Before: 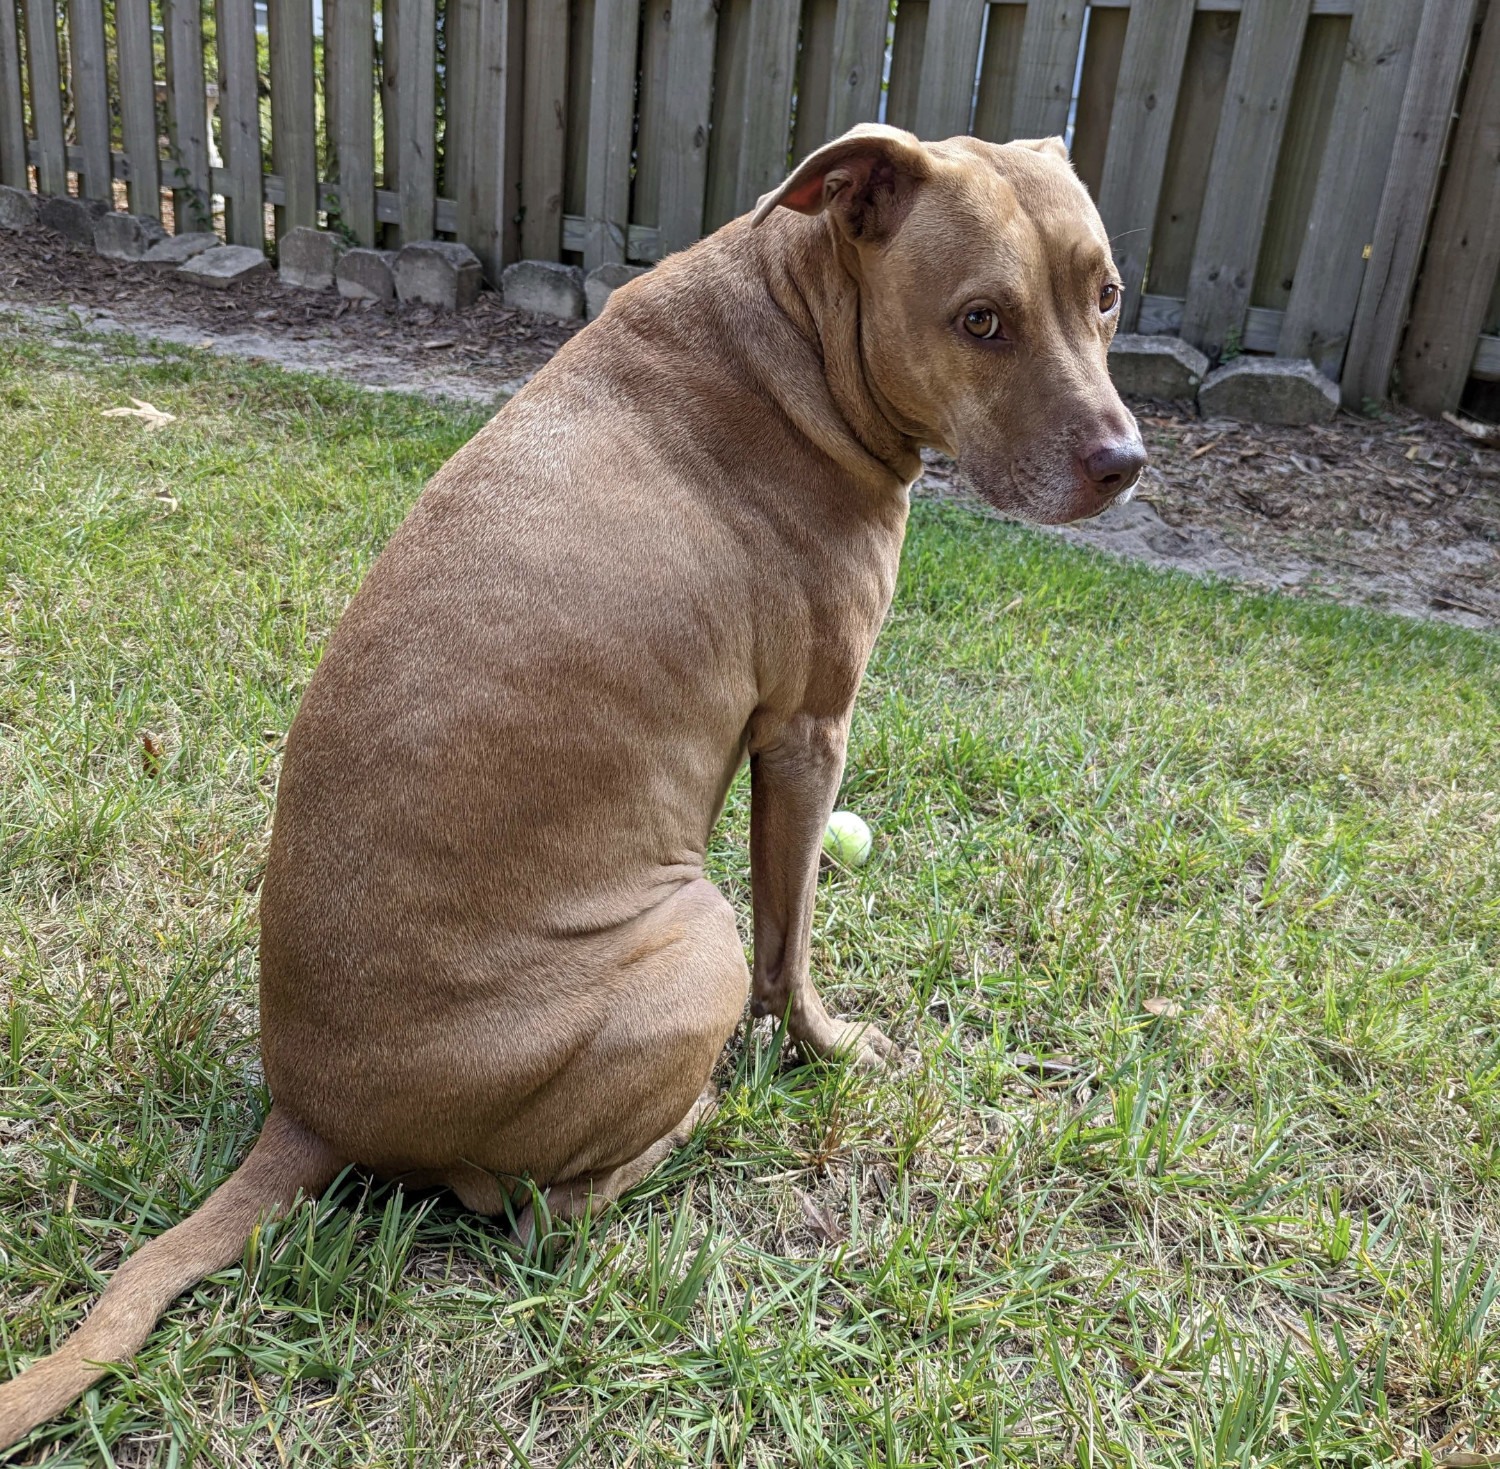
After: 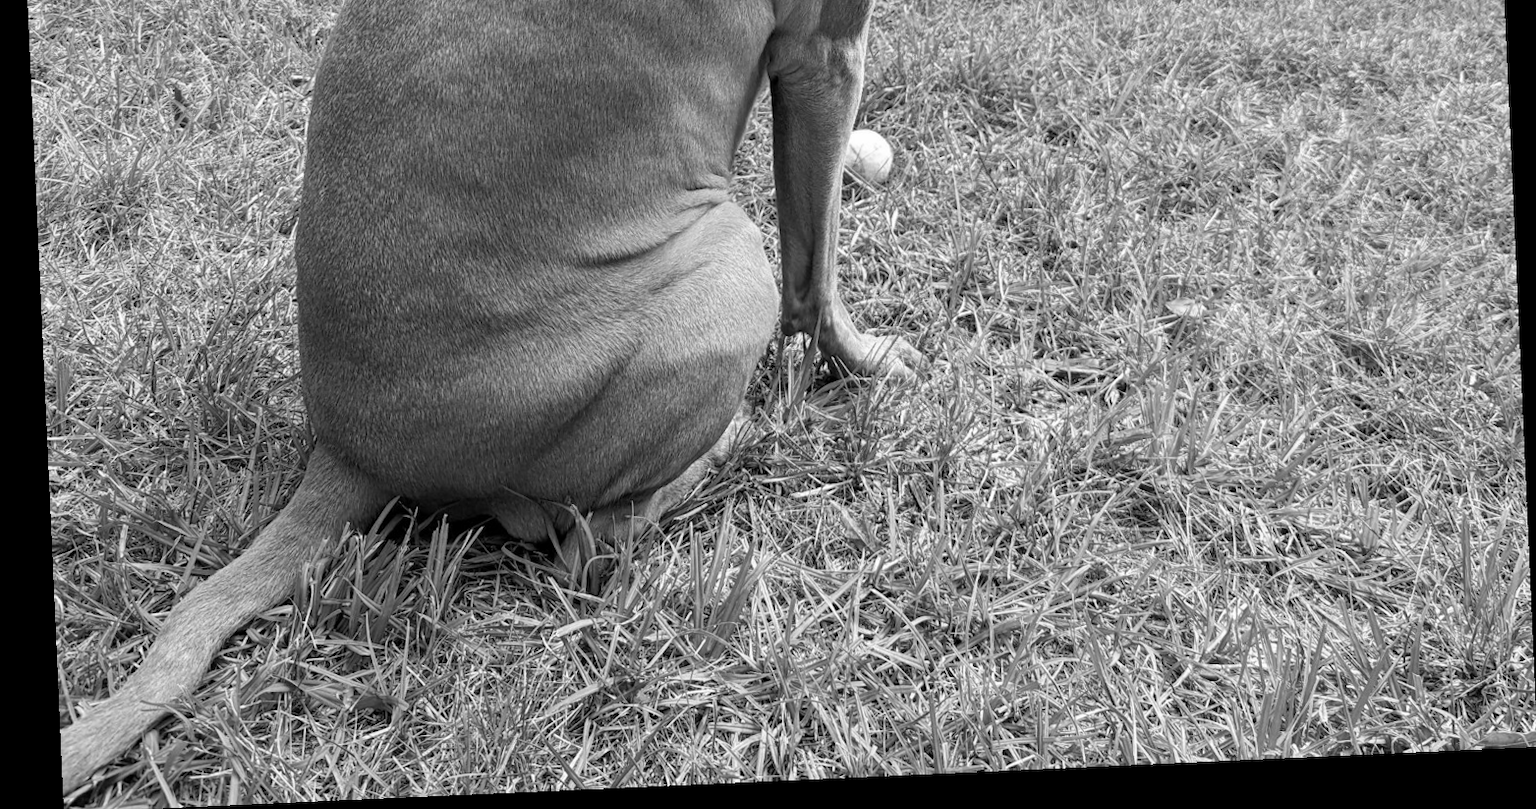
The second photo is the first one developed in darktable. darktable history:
crop and rotate: top 46.237%
rotate and perspective: rotation -2.56°, automatic cropping off
monochrome: on, module defaults
